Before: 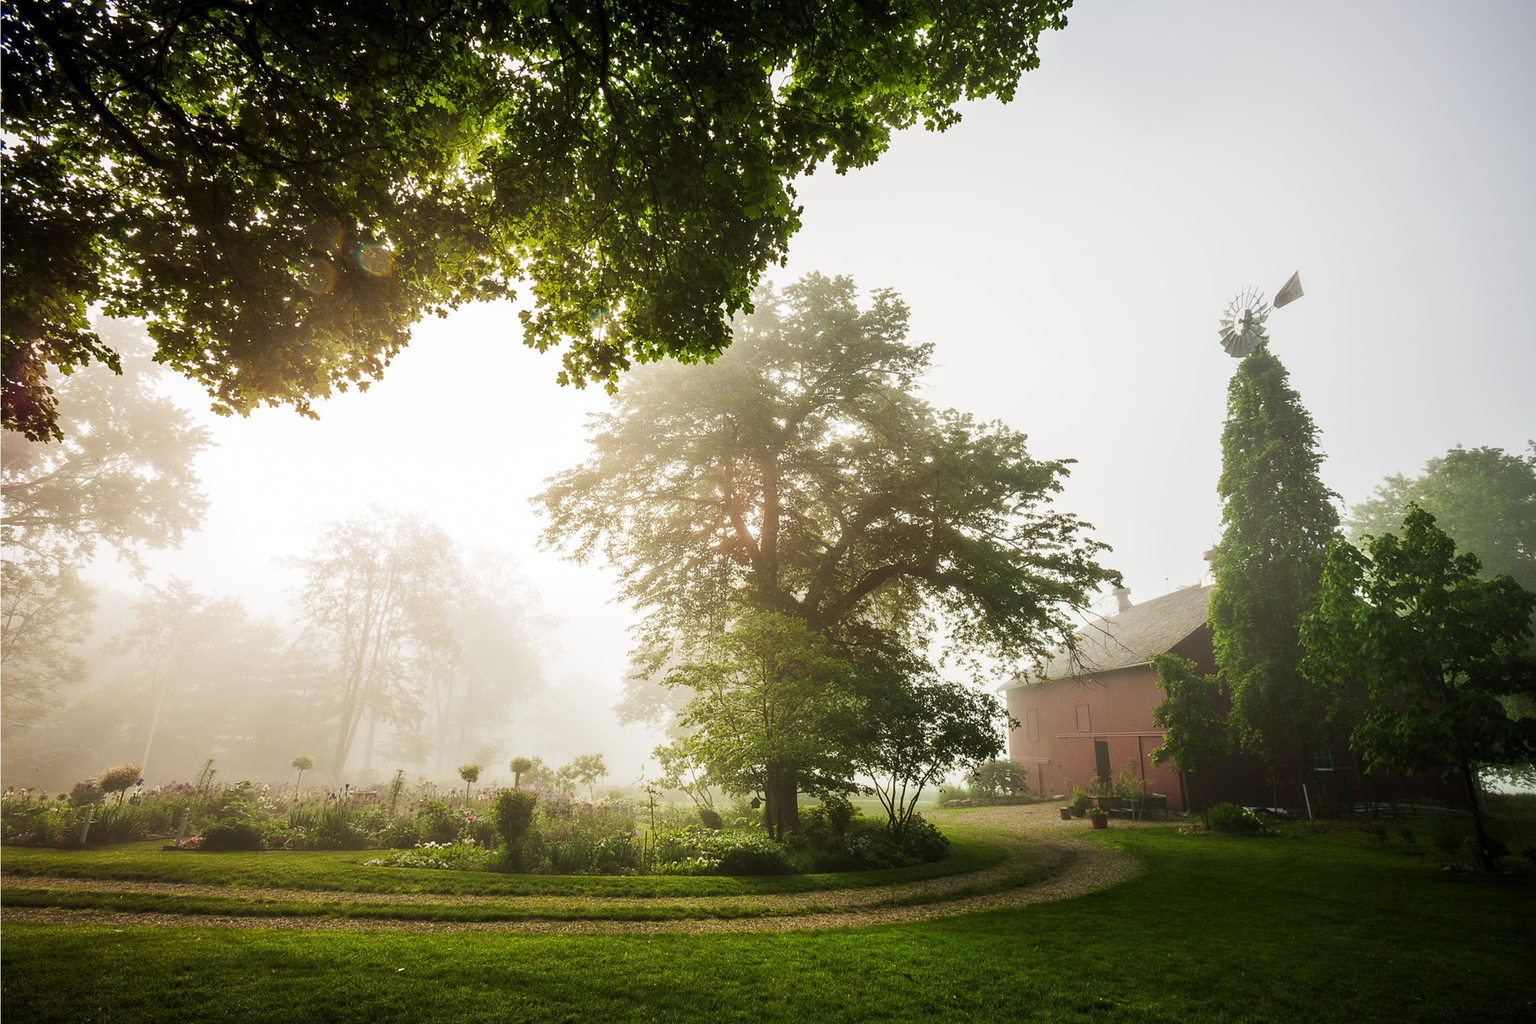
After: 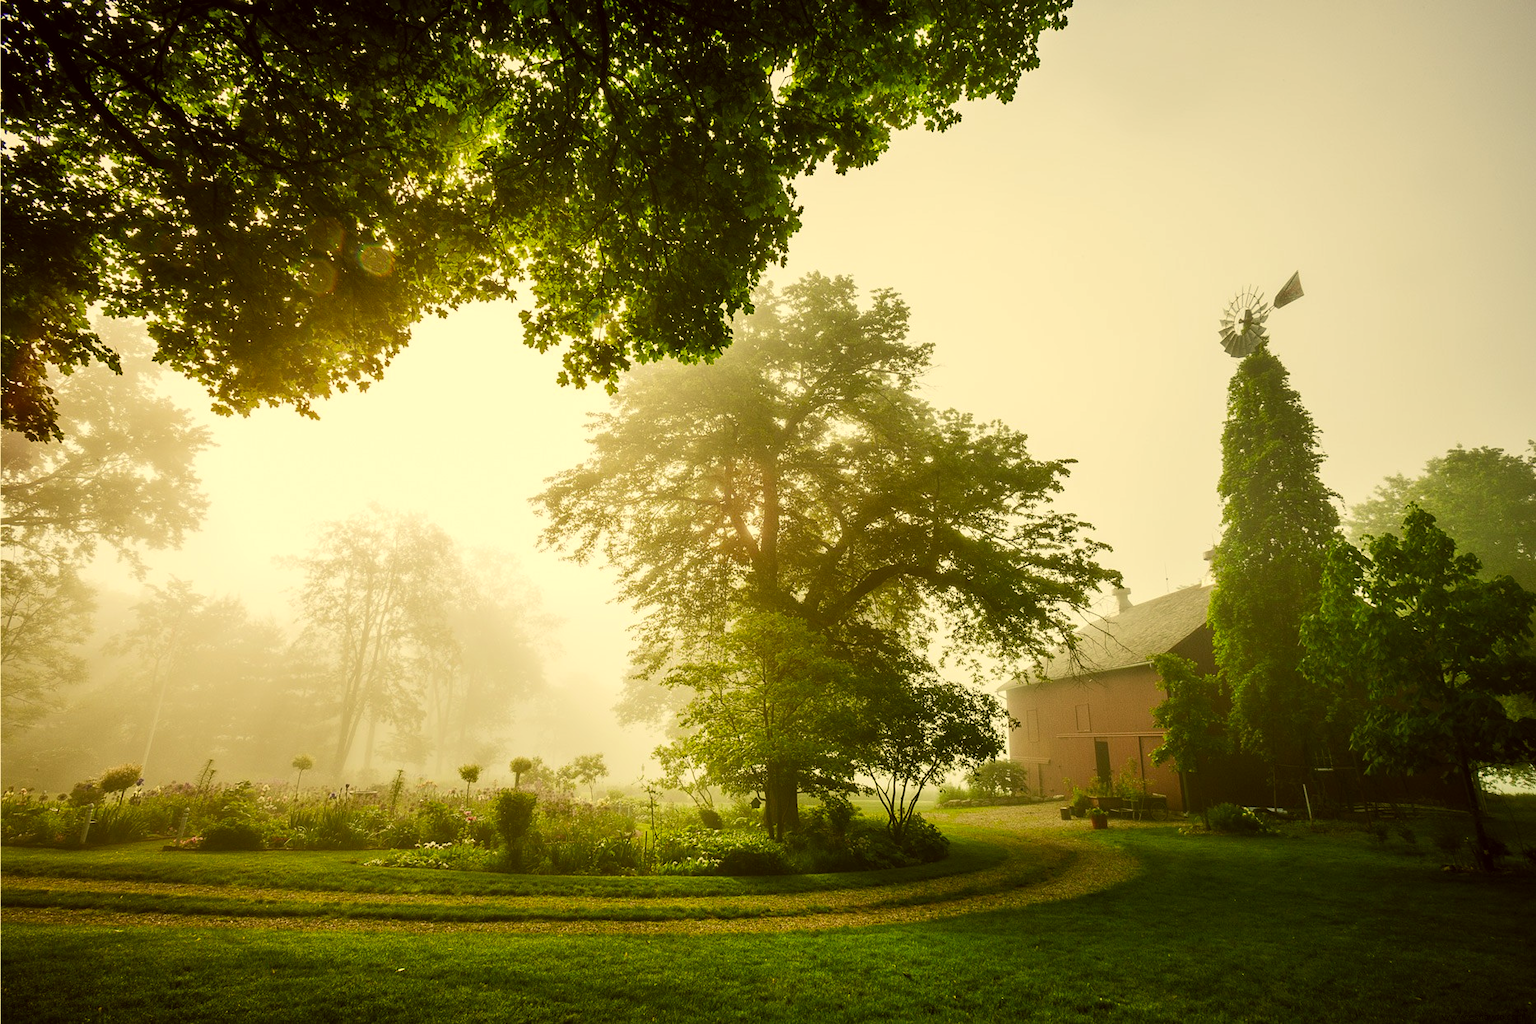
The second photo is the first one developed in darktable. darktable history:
shadows and highlights: radius 124.74, shadows 30.51, highlights -30.67, low approximation 0.01, soften with gaussian
color correction: highlights a* 0.13, highlights b* 28.98, shadows a* -0.269, shadows b* 21.69
